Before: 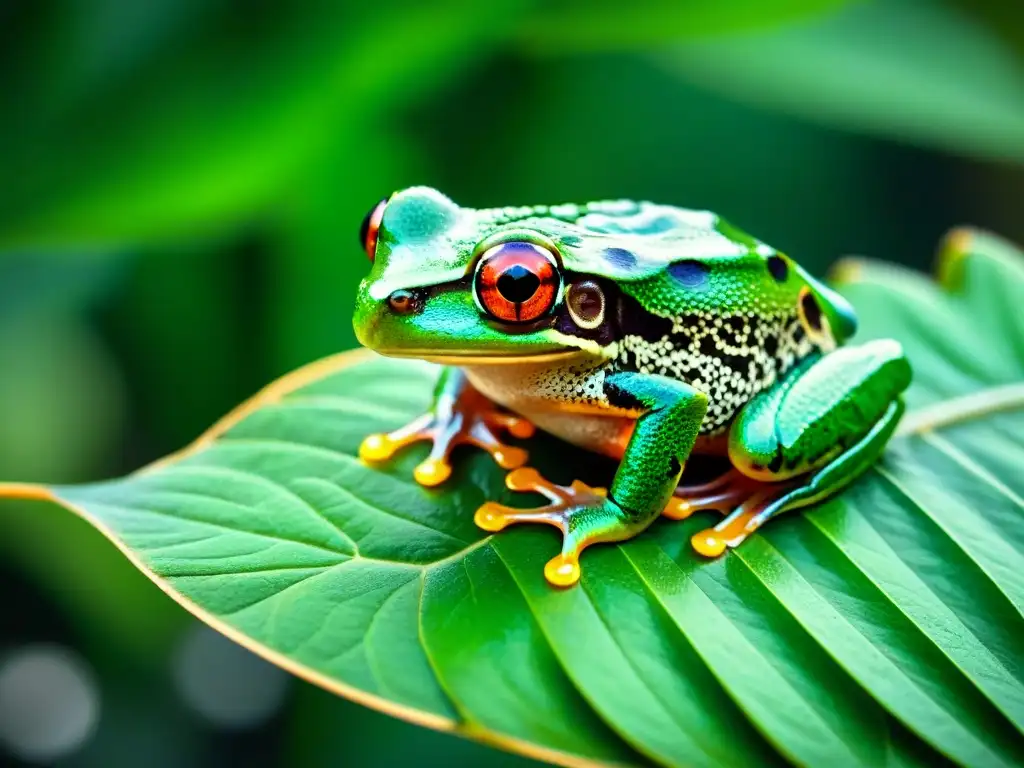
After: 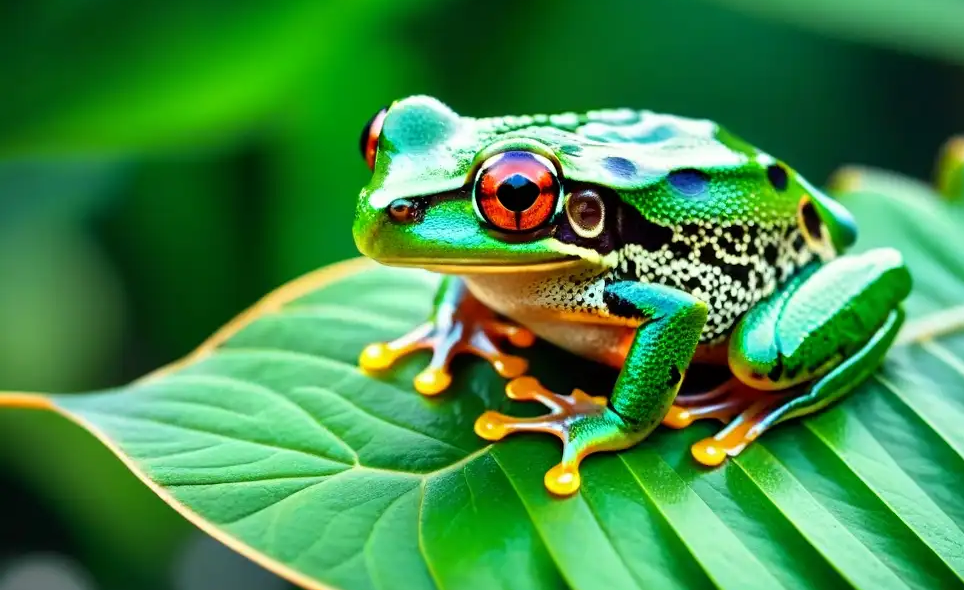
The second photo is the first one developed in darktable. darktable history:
crop and rotate: angle 0.031°, top 11.903%, right 5.766%, bottom 11.167%
